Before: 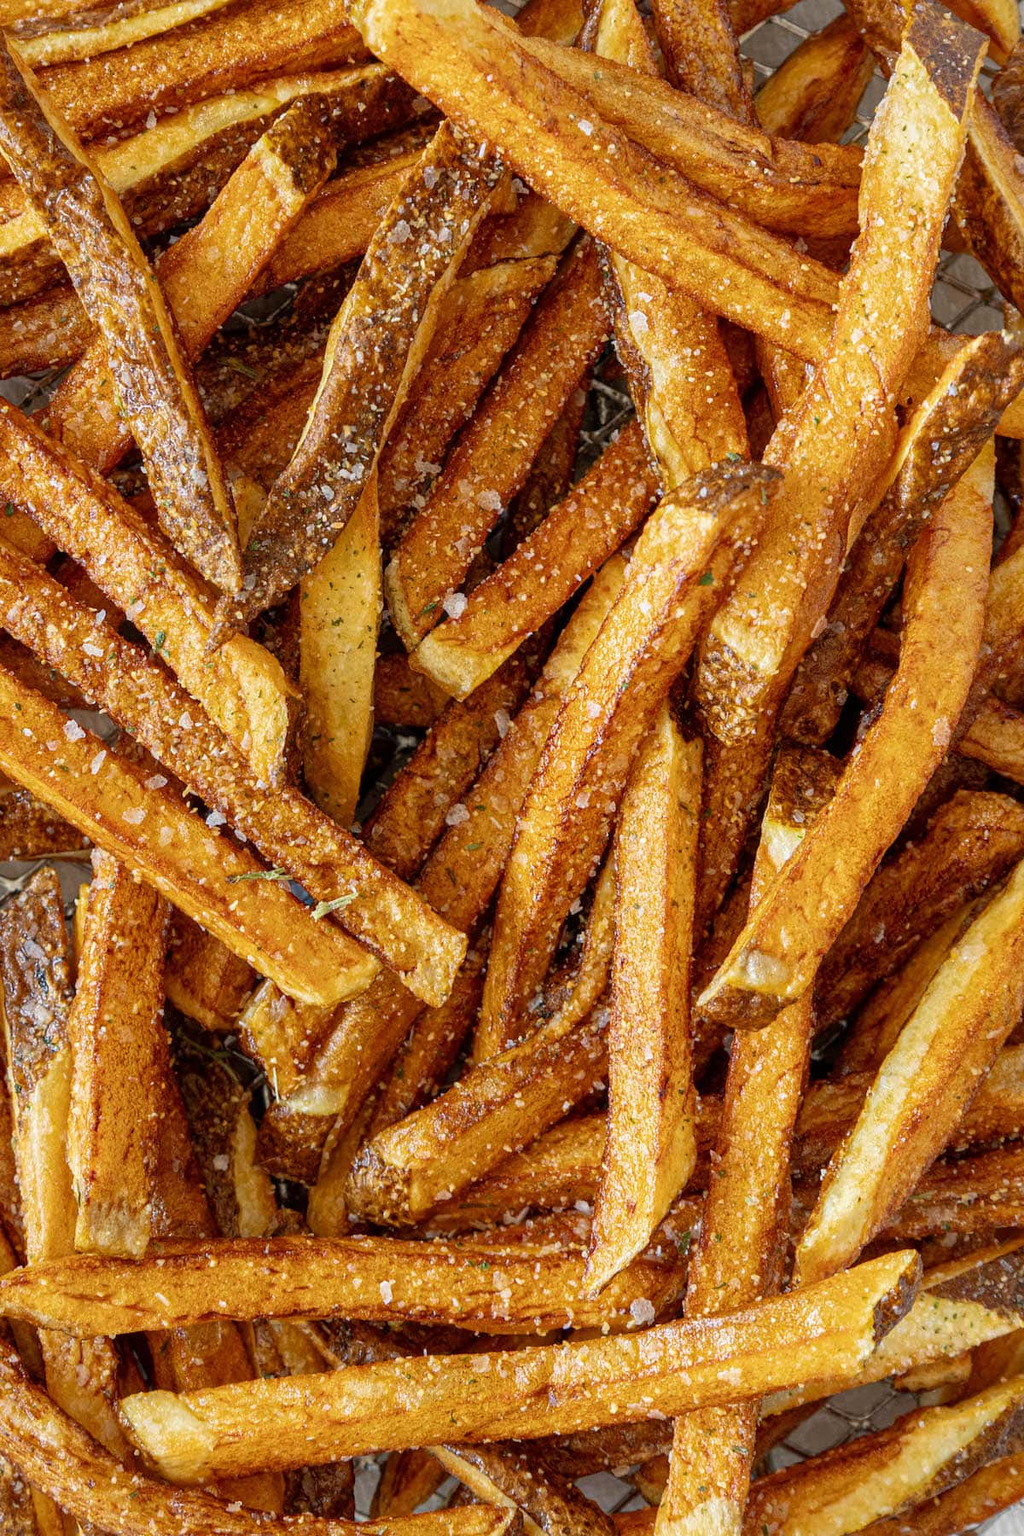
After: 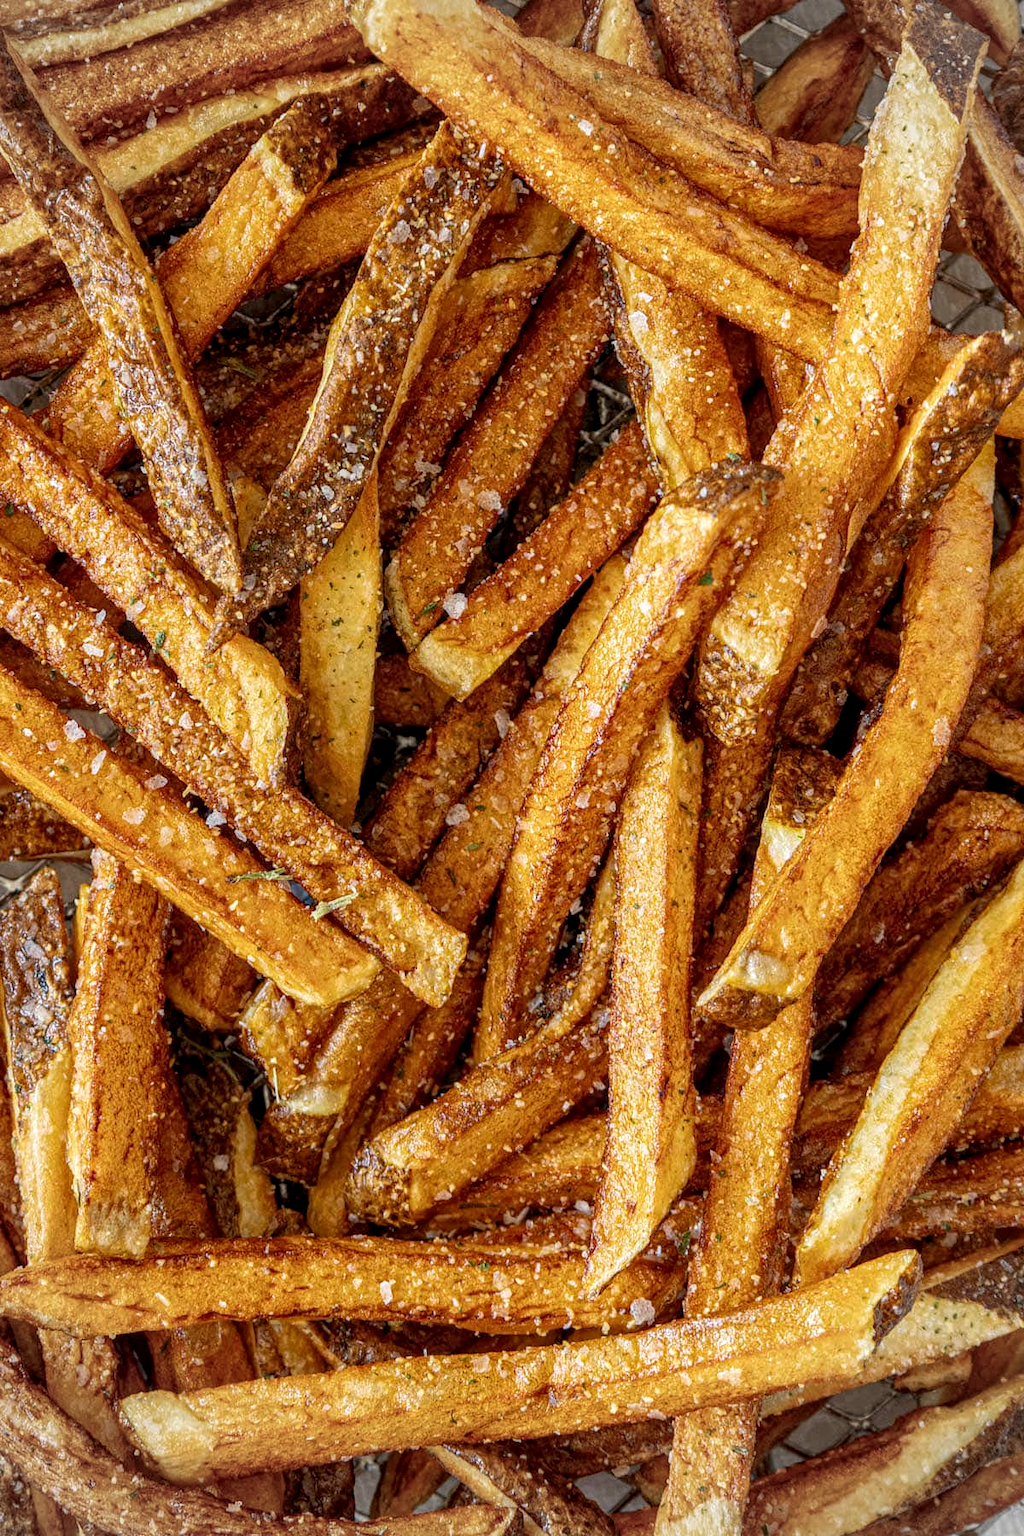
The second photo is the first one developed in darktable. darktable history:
vignetting: brightness -0.273
exposure: exposure -0.04 EV, compensate highlight preservation false
local contrast: detail 130%
